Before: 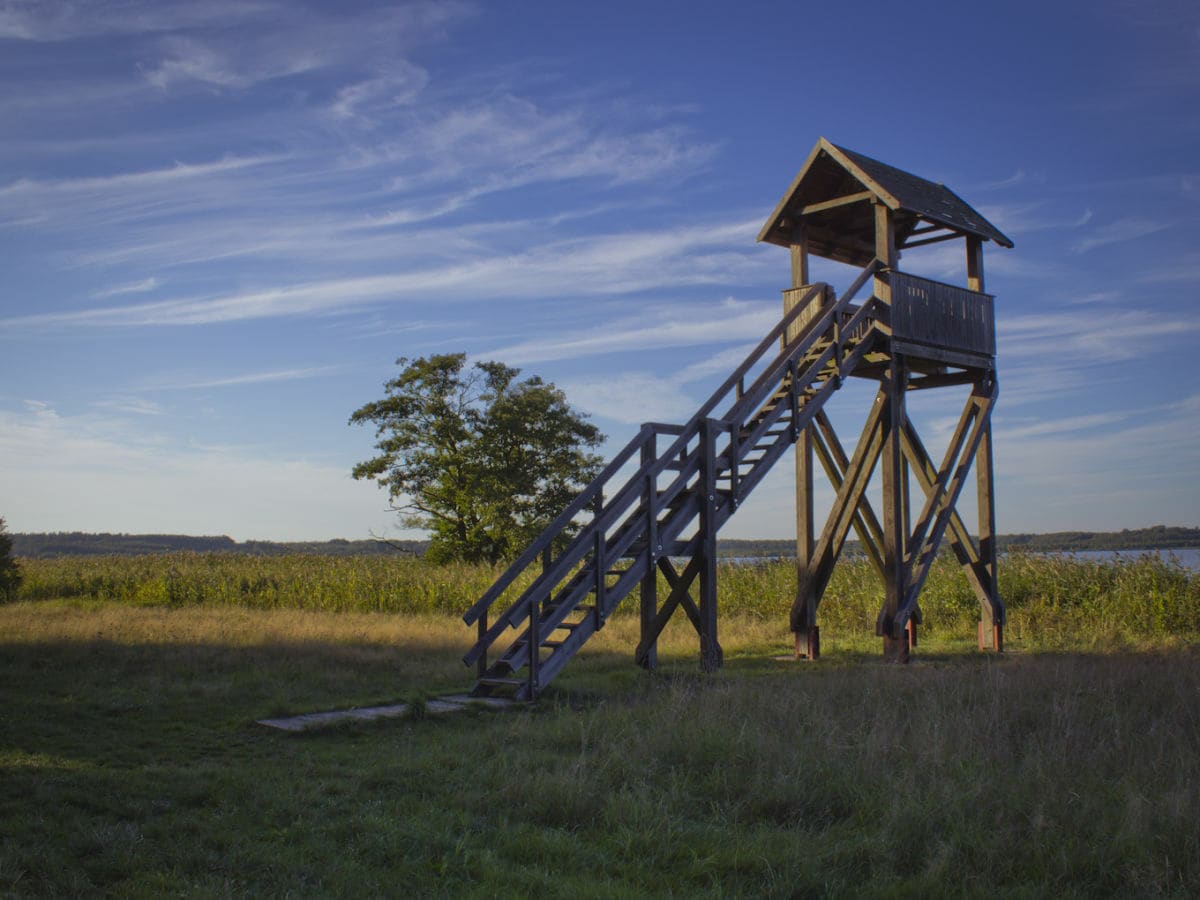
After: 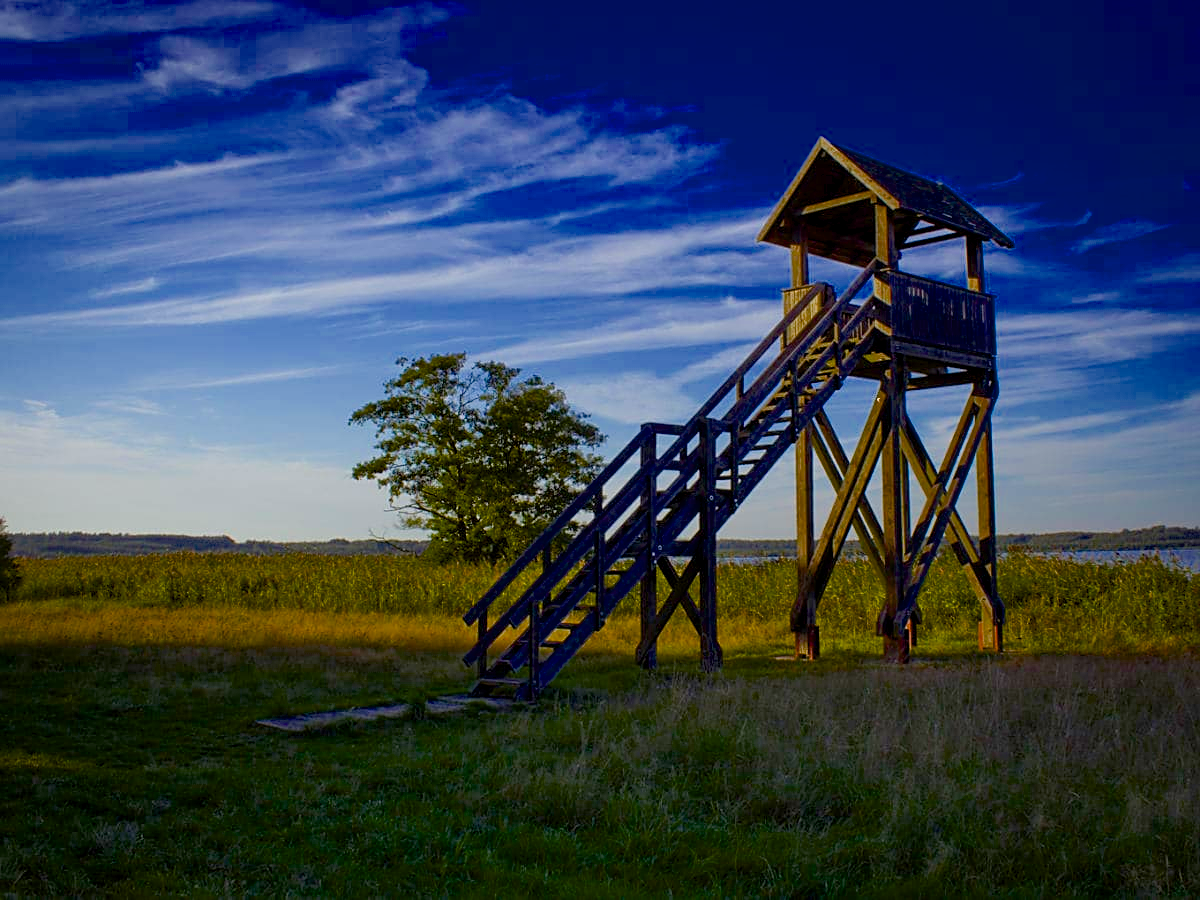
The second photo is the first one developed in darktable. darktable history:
sharpen: on, module defaults
color balance rgb: power › hue 63.28°, global offset › luminance -0.875%, linear chroma grading › global chroma 25.31%, perceptual saturation grading › global saturation 20%, perceptual saturation grading › highlights -14.405%, perceptual saturation grading › shadows 49.413%, saturation formula JzAzBz (2021)
